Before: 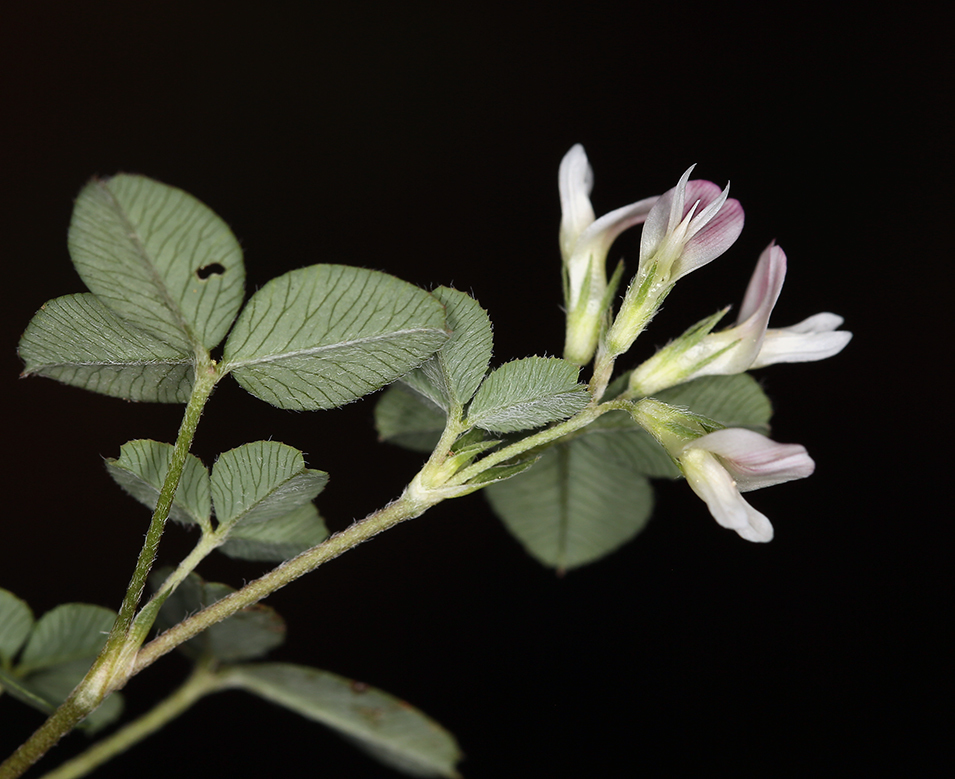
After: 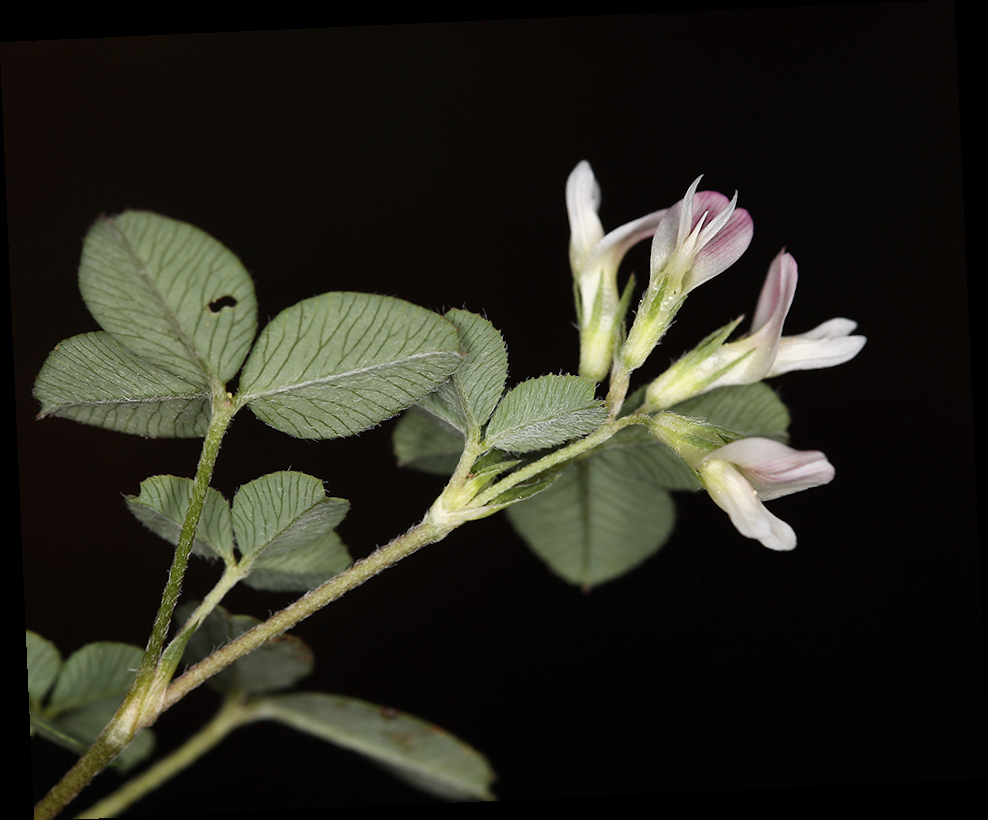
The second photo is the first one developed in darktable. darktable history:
white balance: red 1.009, blue 0.985
rotate and perspective: rotation -2.56°, automatic cropping off
